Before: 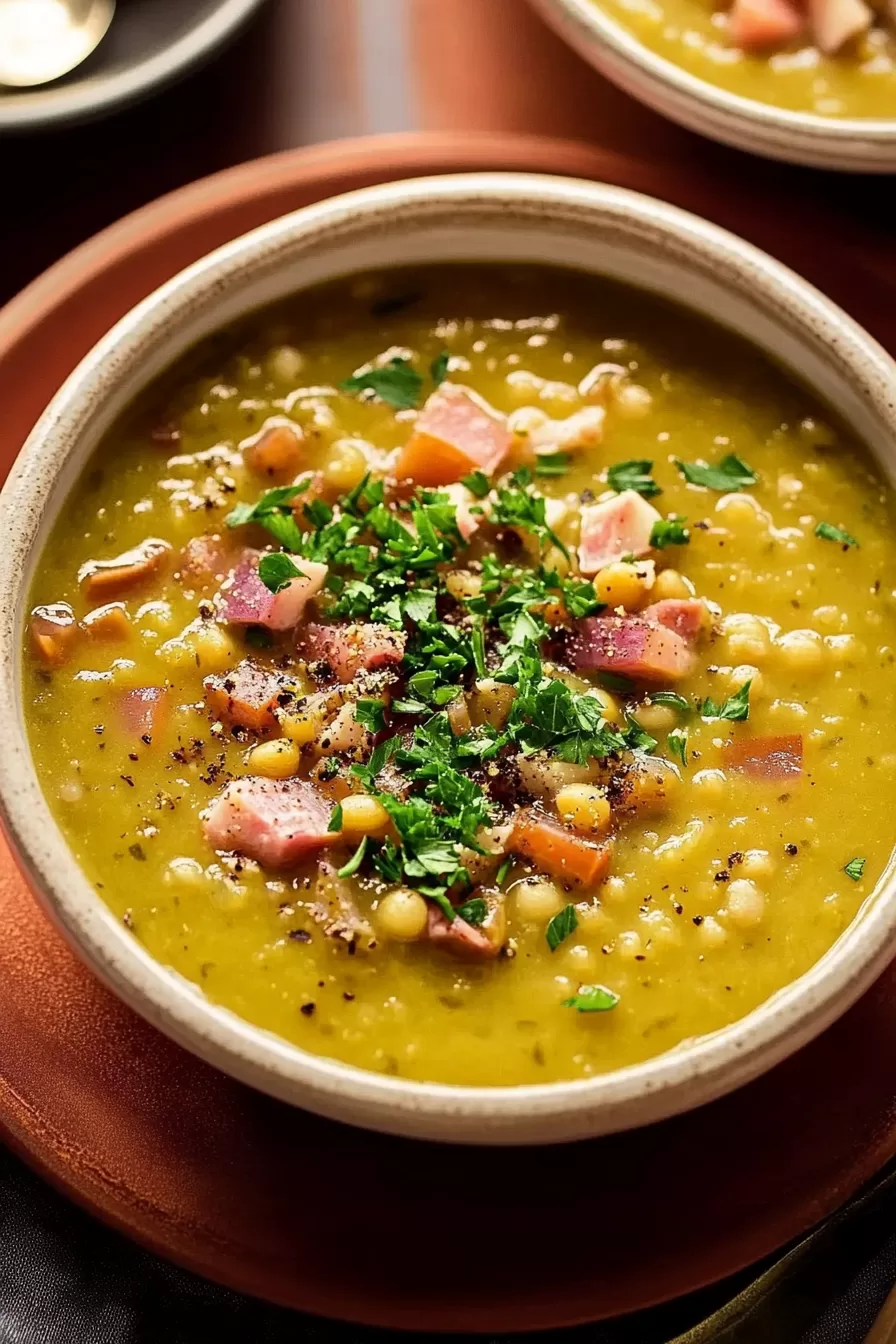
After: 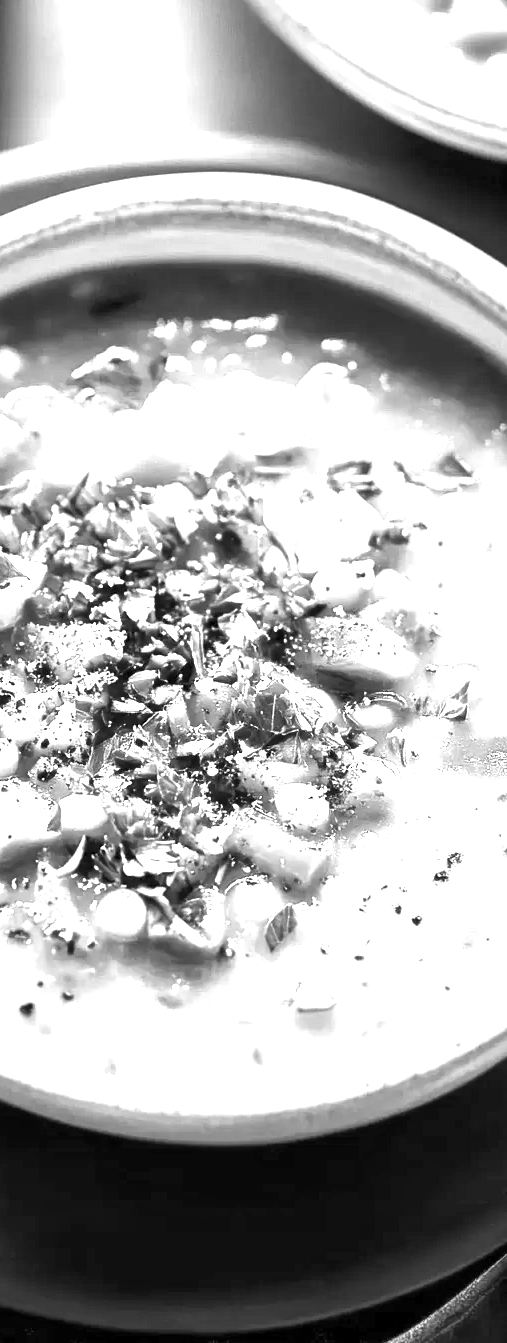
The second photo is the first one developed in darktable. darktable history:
exposure: black level correction 0, exposure 1.975 EV, compensate exposure bias true, compensate highlight preservation false
crop: left 31.458%, top 0%, right 11.876%
local contrast: highlights 100%, shadows 100%, detail 120%, midtone range 0.2
monochrome: on, module defaults
